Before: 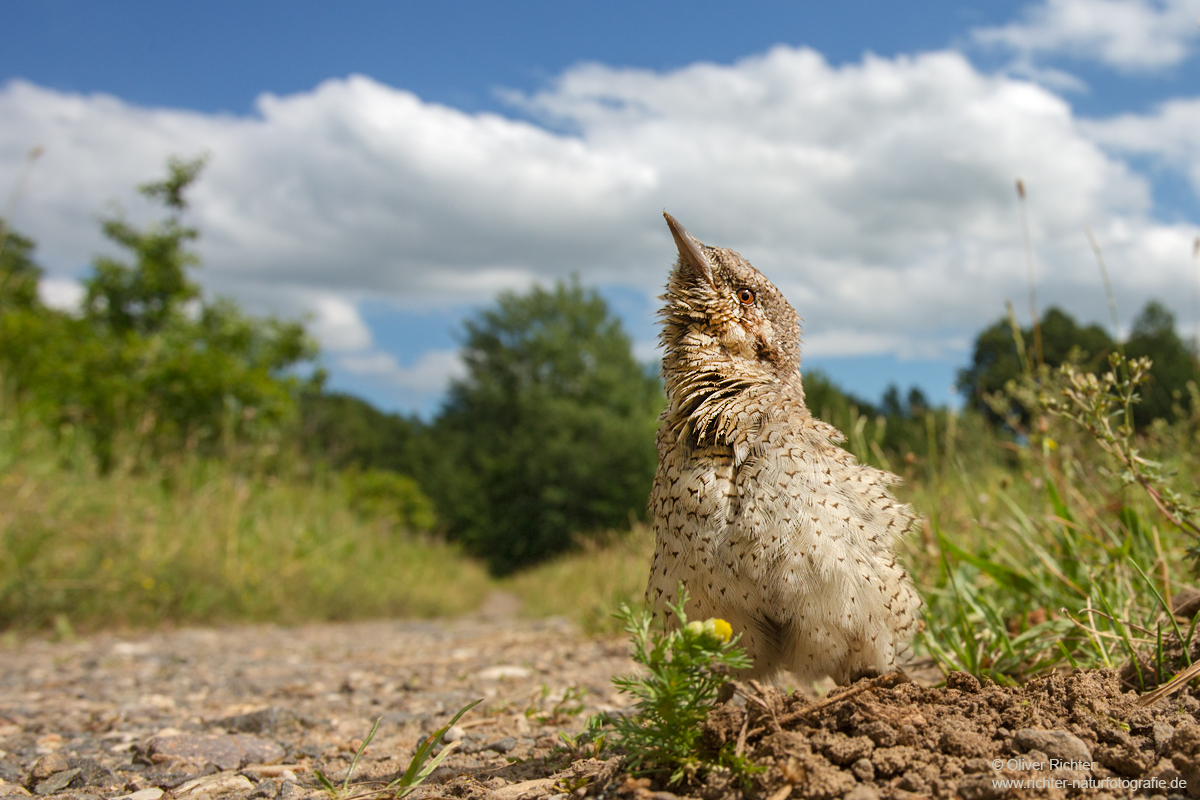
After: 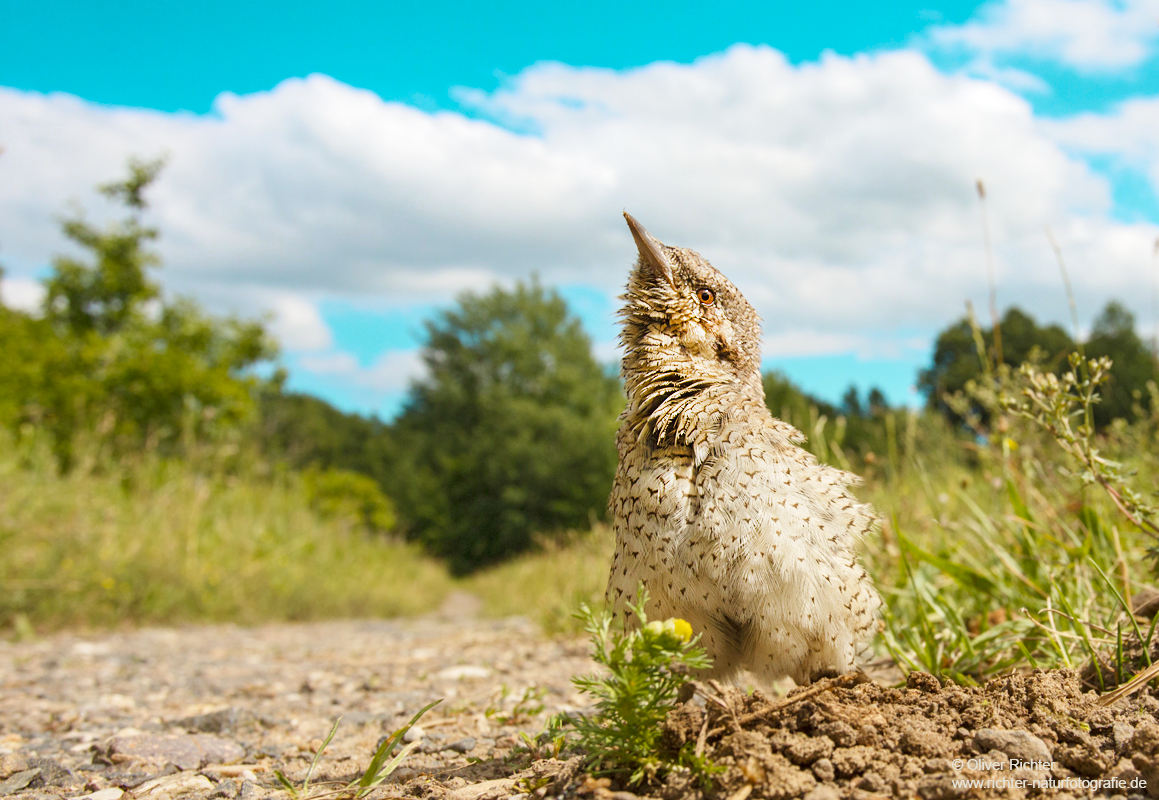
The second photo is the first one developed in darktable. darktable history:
base curve: curves: ch0 [(0, 0) (0.204, 0.334) (0.55, 0.733) (1, 1)], preserve colors none
crop and rotate: left 3.352%
color zones: curves: ch0 [(0.254, 0.492) (0.724, 0.62)]; ch1 [(0.25, 0.528) (0.719, 0.796)]; ch2 [(0, 0.472) (0.25, 0.5) (0.73, 0.184)]
